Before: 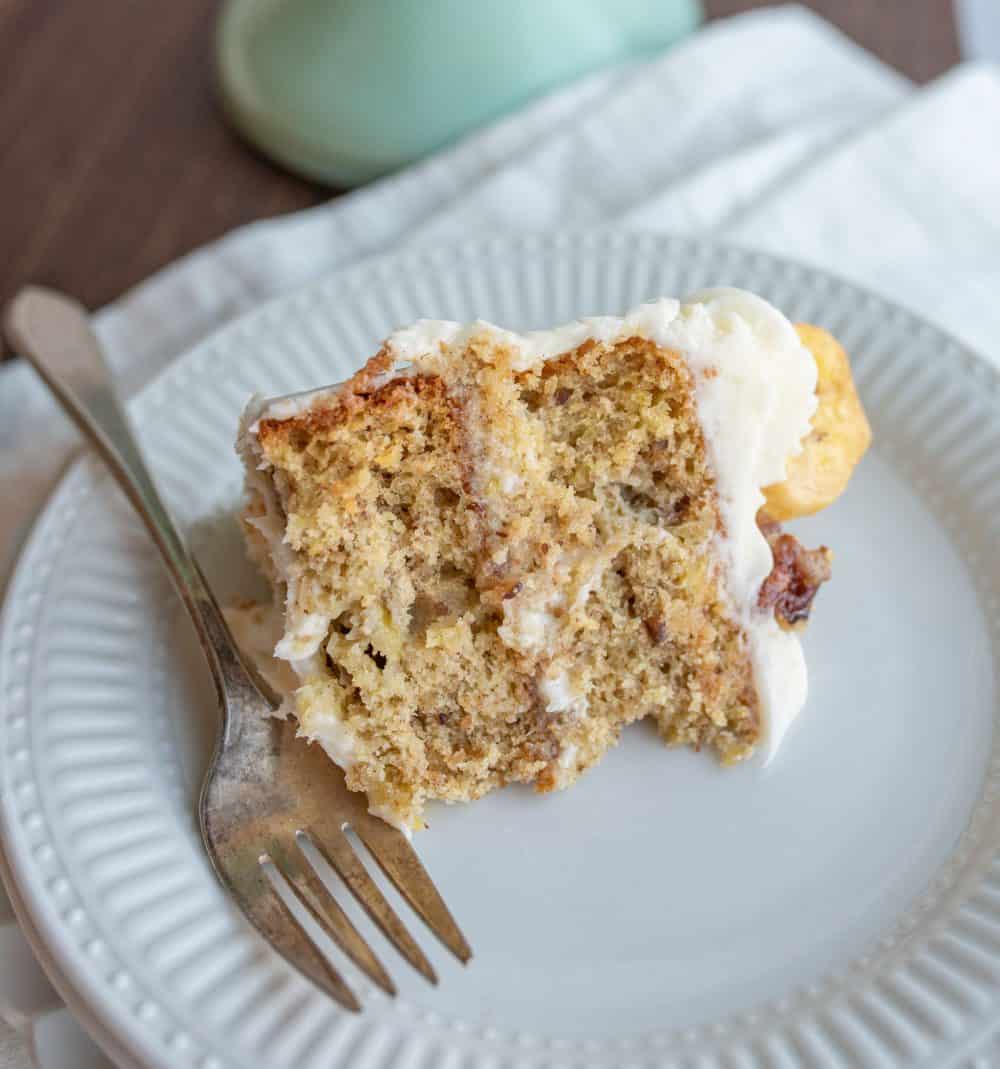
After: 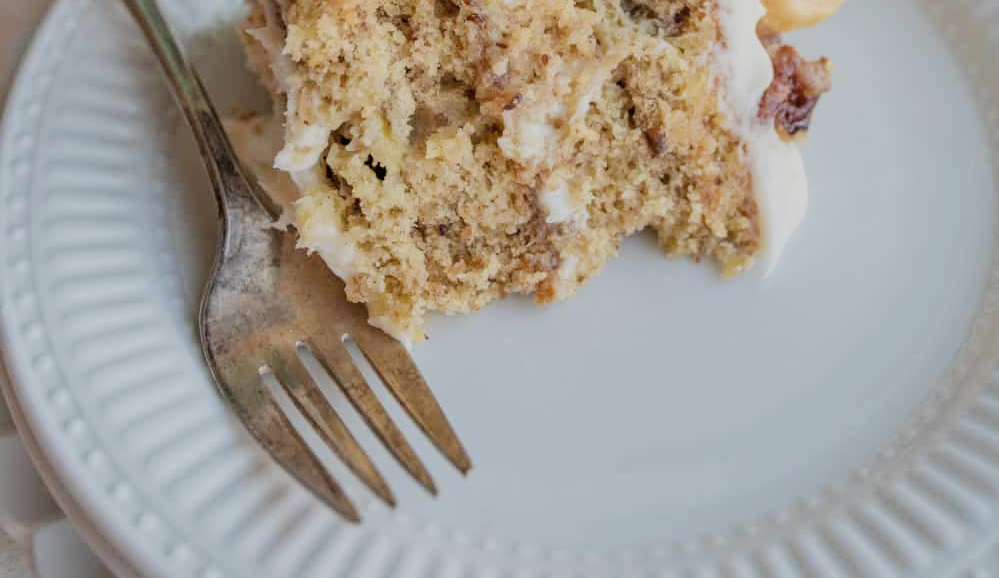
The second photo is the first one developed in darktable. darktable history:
crop and rotate: top 45.852%, right 0.055%
shadows and highlights: shadows -11.05, white point adjustment 1.53, highlights 10.36
color zones: curves: ch0 [(0.068, 0.464) (0.25, 0.5) (0.48, 0.508) (0.75, 0.536) (0.886, 0.476) (0.967, 0.456)]; ch1 [(0.066, 0.456) (0.25, 0.5) (0.616, 0.508) (0.746, 0.56) (0.934, 0.444)]
exposure: black level correction 0, exposure 0 EV, compensate highlight preservation false
filmic rgb: black relative exposure -7.65 EV, white relative exposure 4.56 EV, threshold 5.97 EV, hardness 3.61, add noise in highlights 0, color science v3 (2019), use custom middle-gray values true, contrast in highlights soft, enable highlight reconstruction true
